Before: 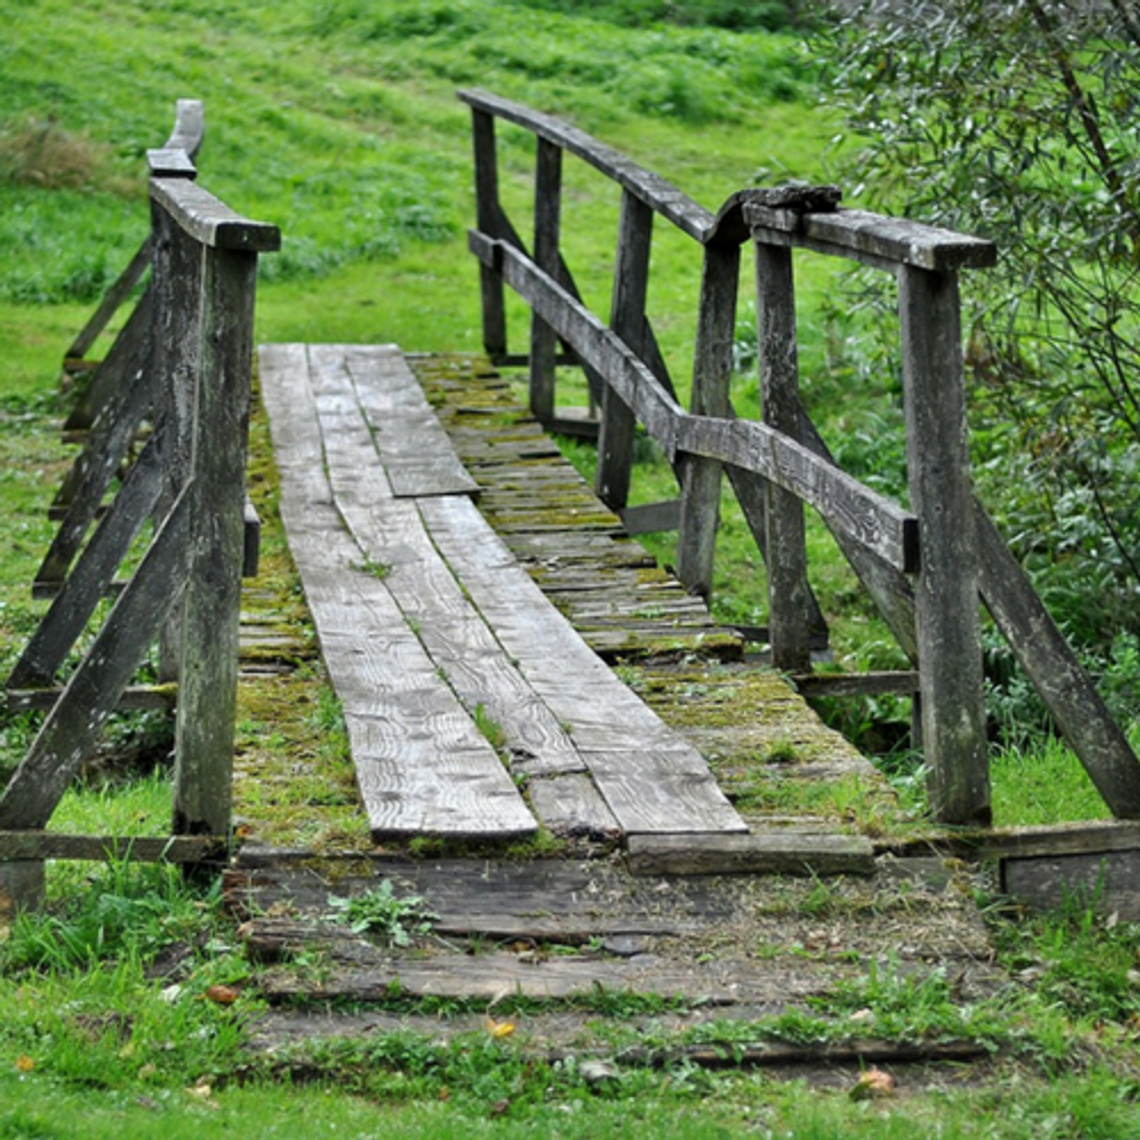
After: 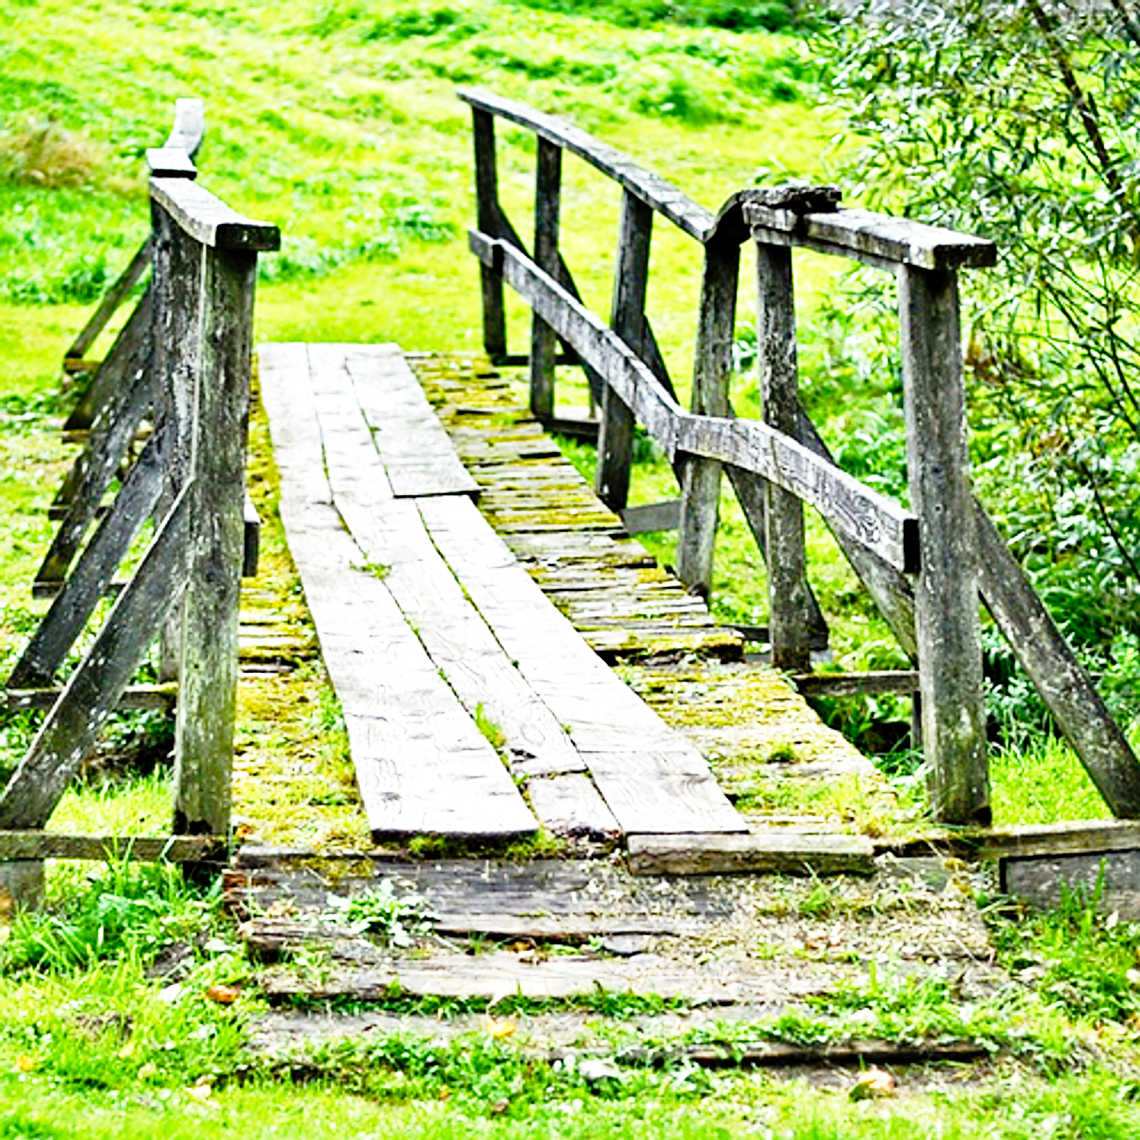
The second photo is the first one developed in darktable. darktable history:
sharpen: on, module defaults
base curve: curves: ch0 [(0, 0) (0.012, 0.01) (0.073, 0.168) (0.31, 0.711) (0.645, 0.957) (1, 1)], preserve colors none
contrast brightness saturation: saturation -0.065
exposure: black level correction 0.001, exposure 0.498 EV, compensate highlight preservation false
haze removal: compatibility mode true, adaptive false
color balance rgb: shadows lift › chroma 1.044%, shadows lift › hue 28.45°, power › hue 213.77°, perceptual saturation grading › global saturation 20%, perceptual saturation grading › highlights -25.719%, perceptual saturation grading › shadows 24.853%, global vibrance 25.78%, contrast 6.293%
